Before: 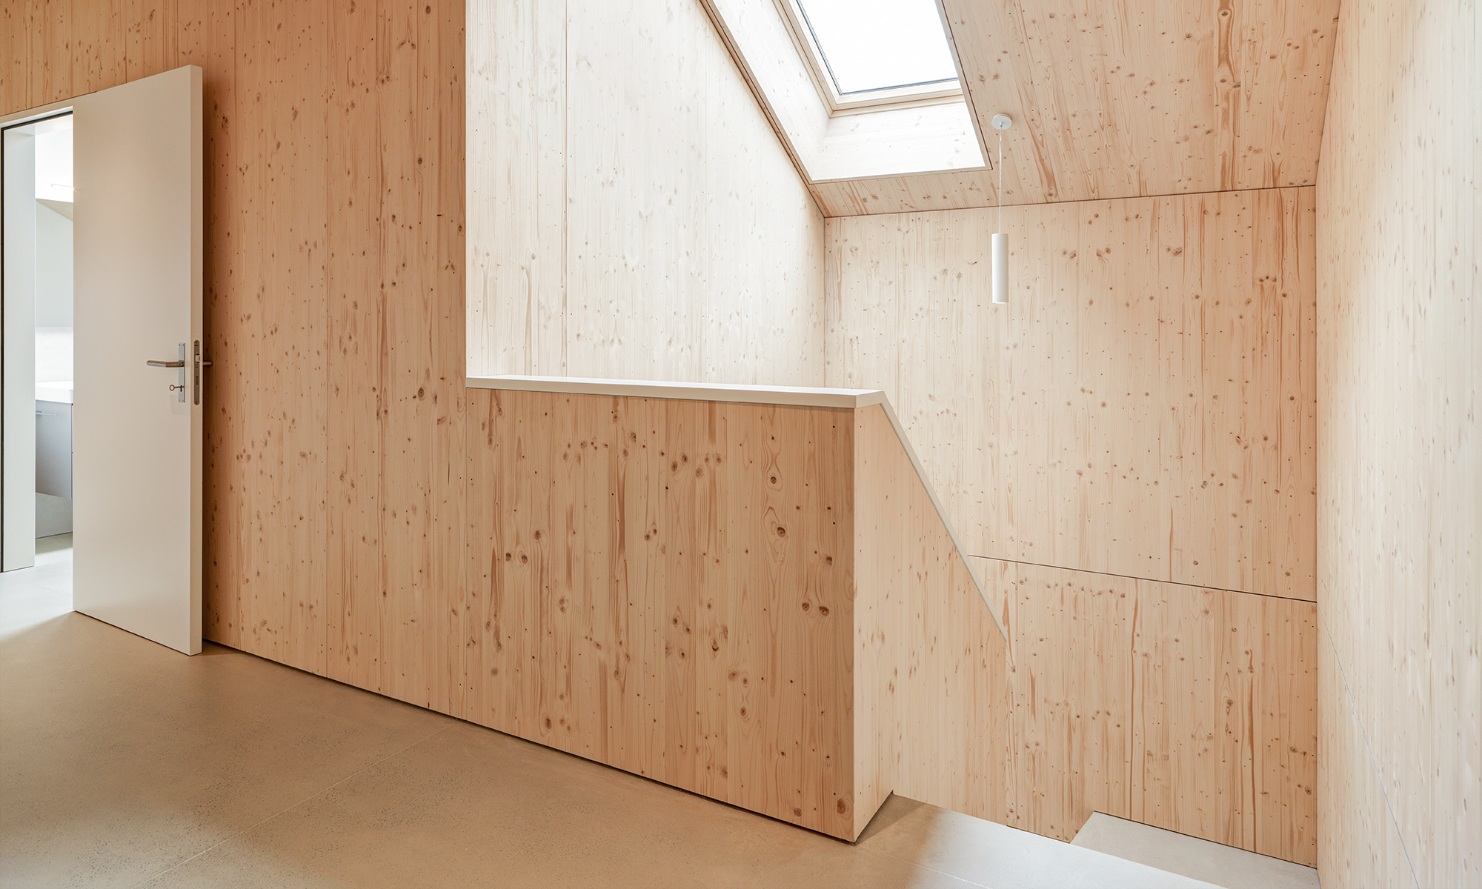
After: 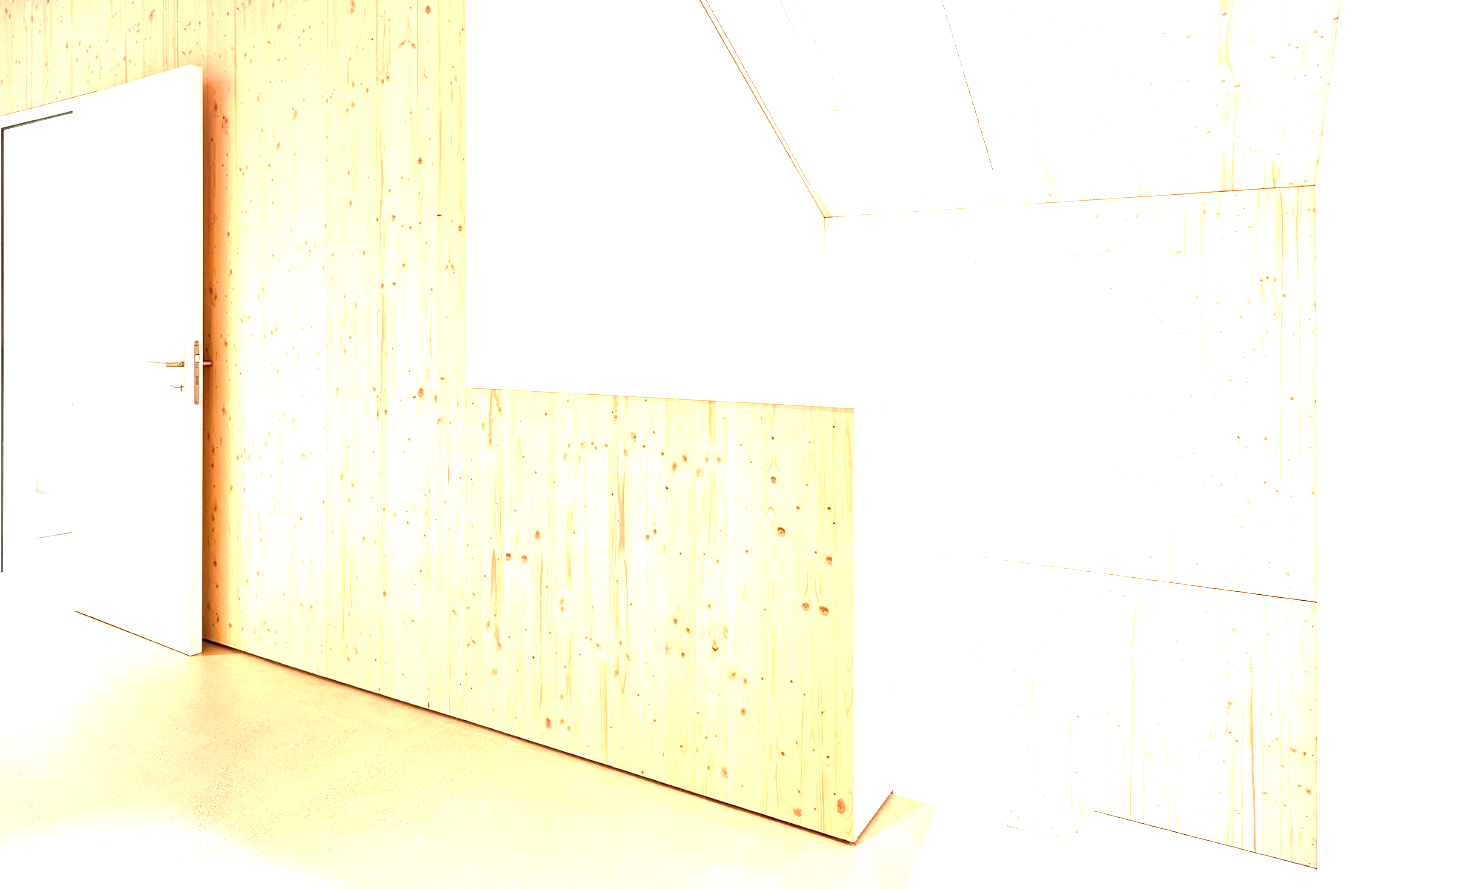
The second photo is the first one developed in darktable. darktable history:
vignetting: fall-off radius 100%, width/height ratio 1.337
exposure: black level correction 0.001, exposure 2.607 EV, compensate exposure bias true, compensate highlight preservation false
